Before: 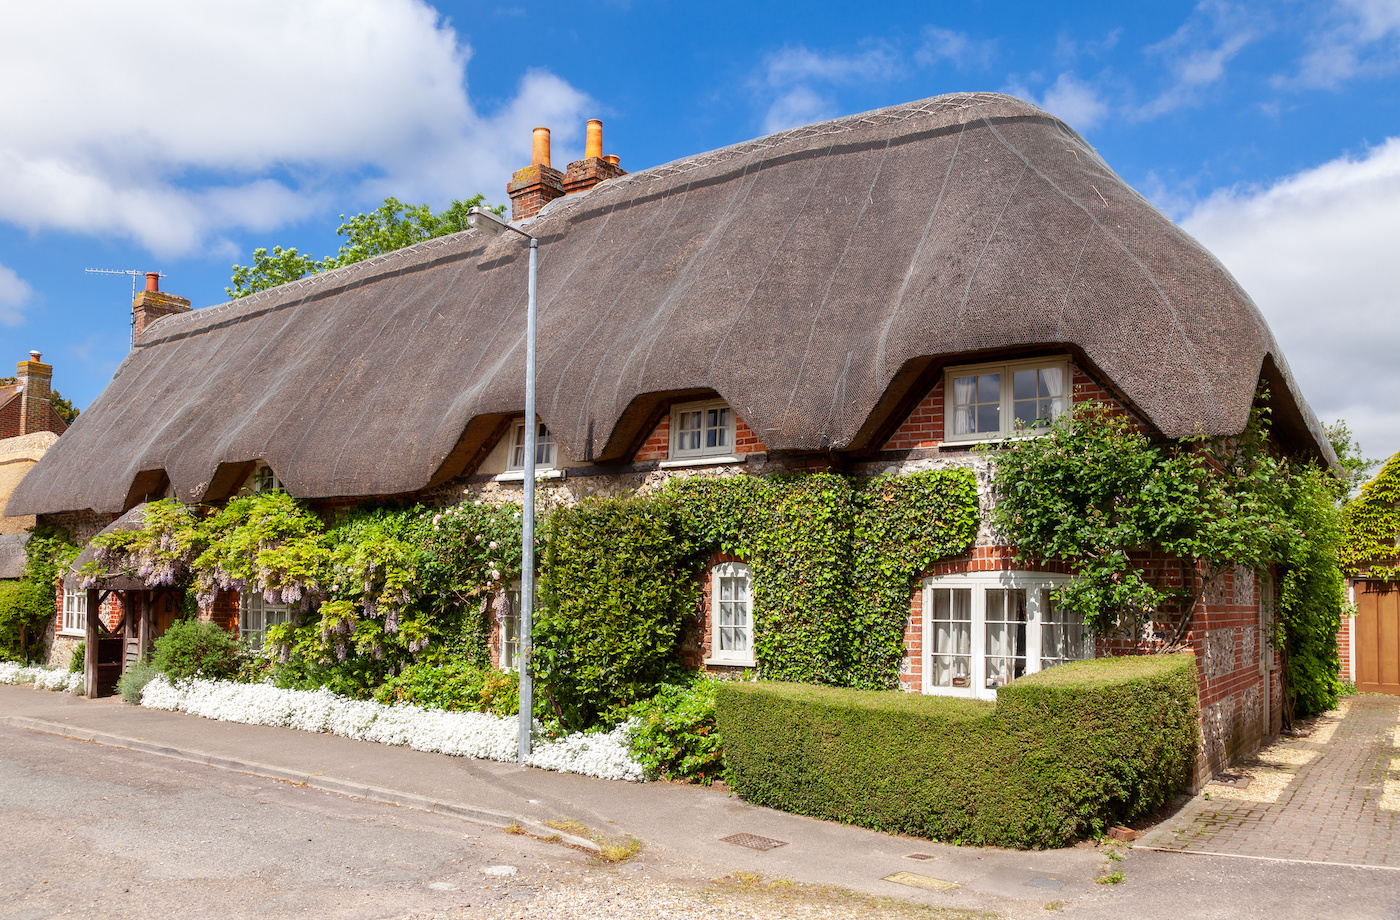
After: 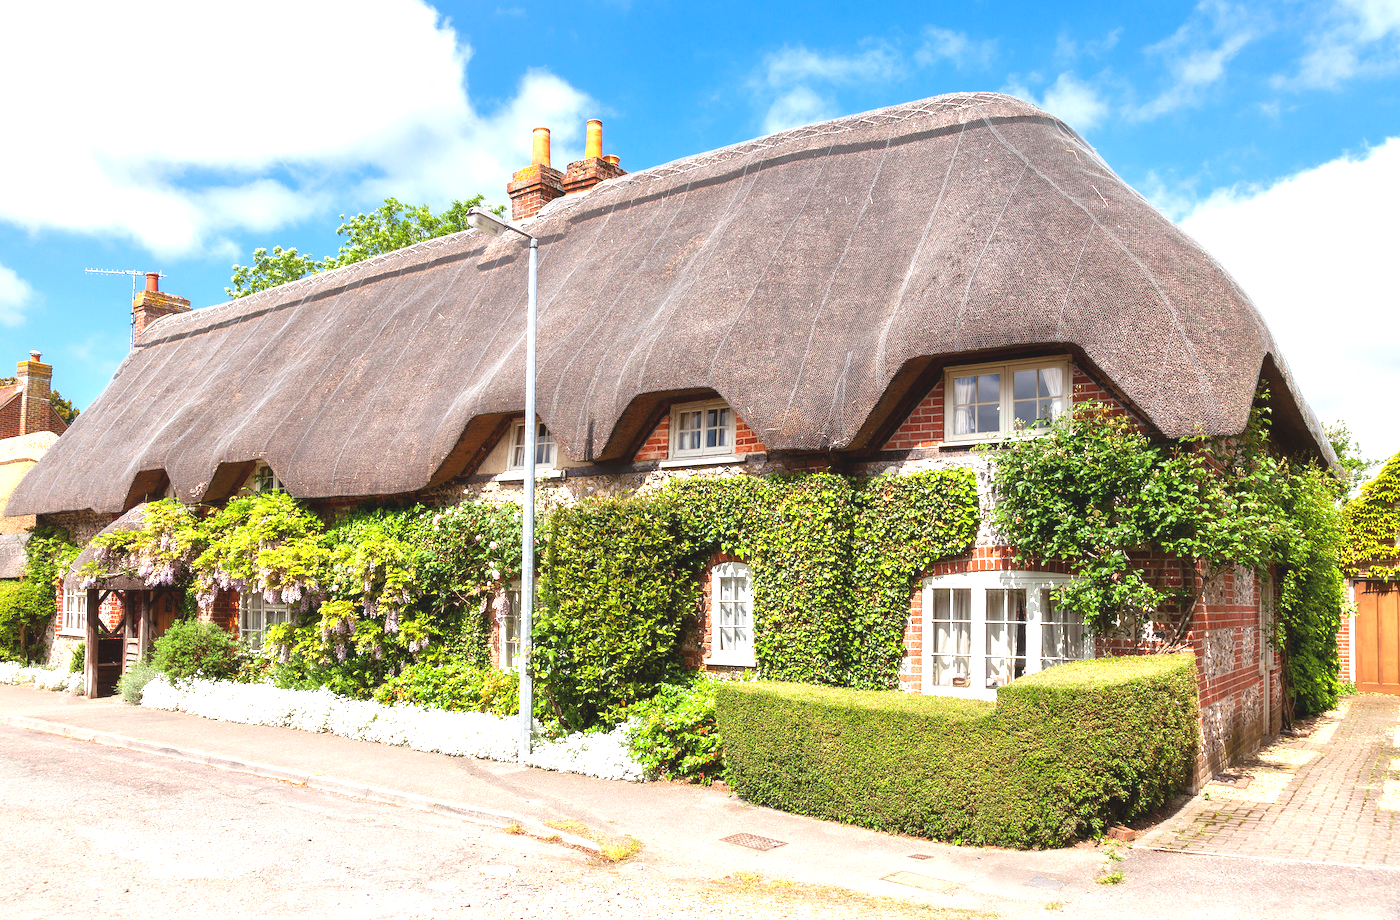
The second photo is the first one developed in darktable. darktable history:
exposure: black level correction -0.005, exposure 1.002 EV, compensate highlight preservation false
tone equalizer: on, module defaults
